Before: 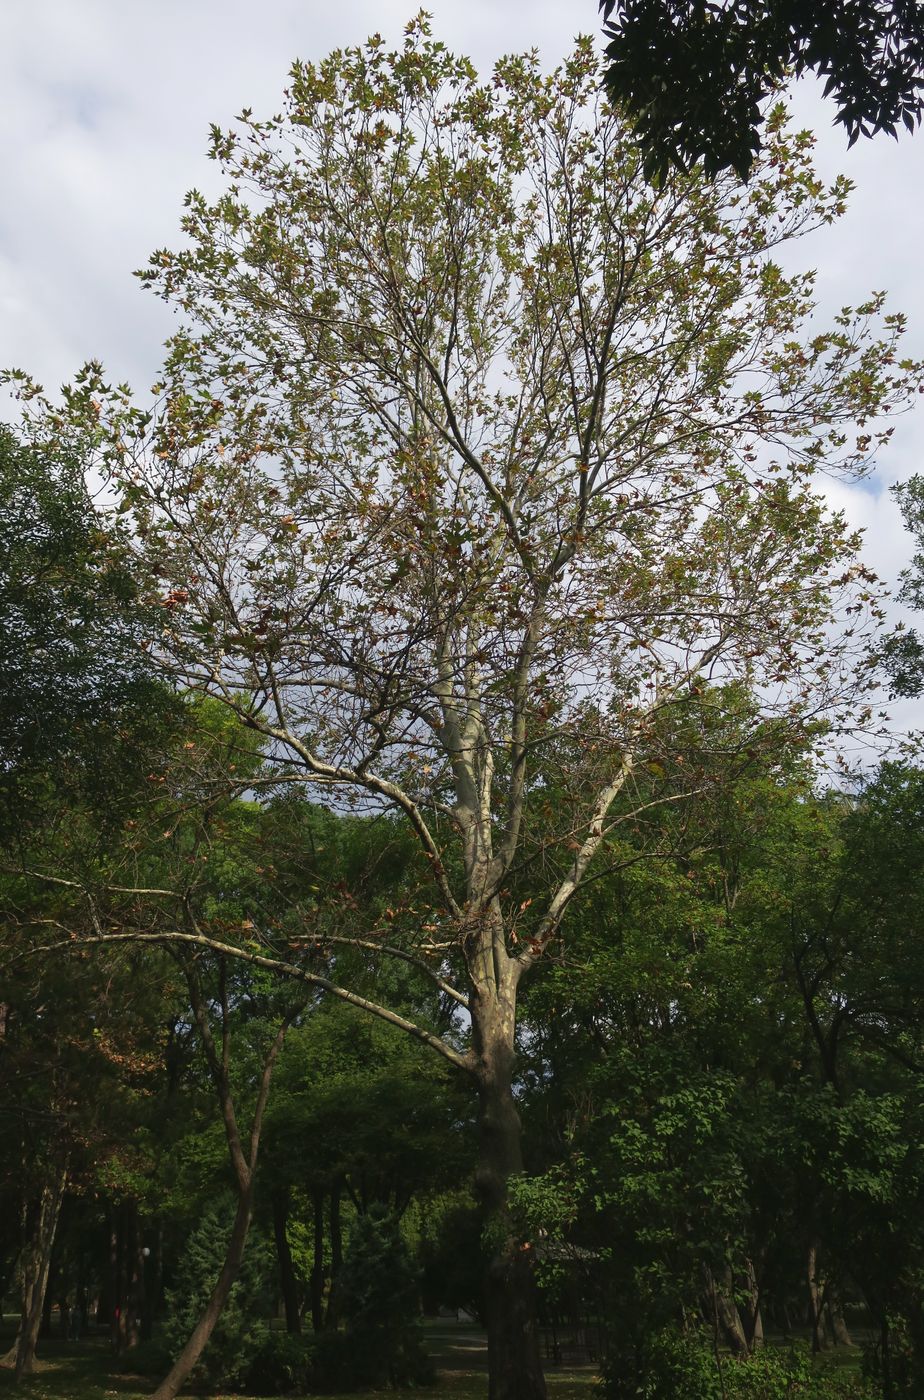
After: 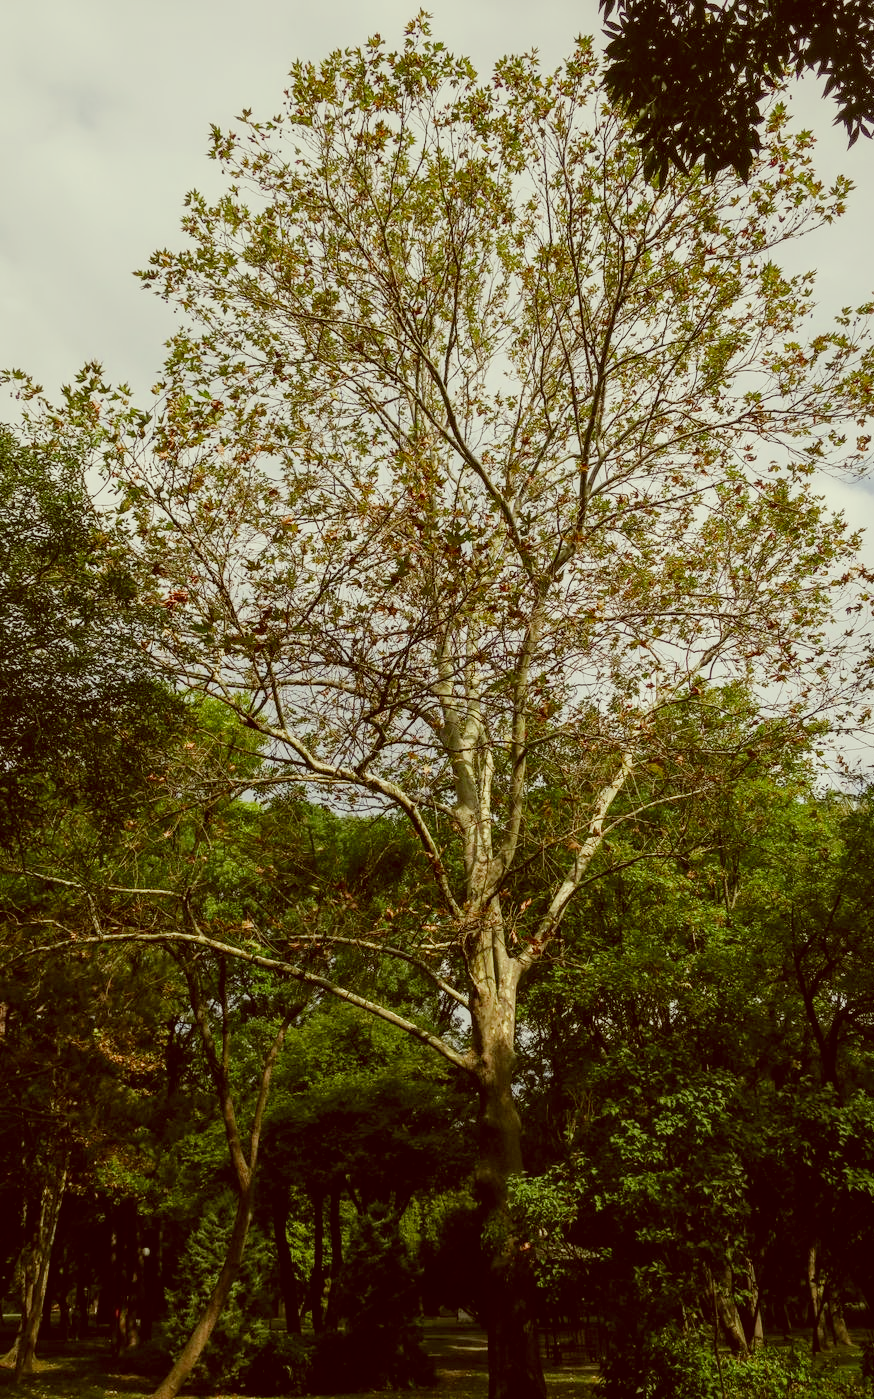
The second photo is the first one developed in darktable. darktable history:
crop and rotate: left 0%, right 5.35%
exposure: black level correction 0, exposure 0.693 EV, compensate highlight preservation false
color correction: highlights a* -6, highlights b* 9.53, shadows a* 10.86, shadows b* 23.18
local contrast: detail 130%
color balance rgb: perceptual saturation grading › global saturation 25.664%, perceptual saturation grading › highlights -50.039%, perceptual saturation grading › shadows 30.054%
filmic rgb: black relative exposure -7.2 EV, white relative exposure 5.34 EV, hardness 3.02
